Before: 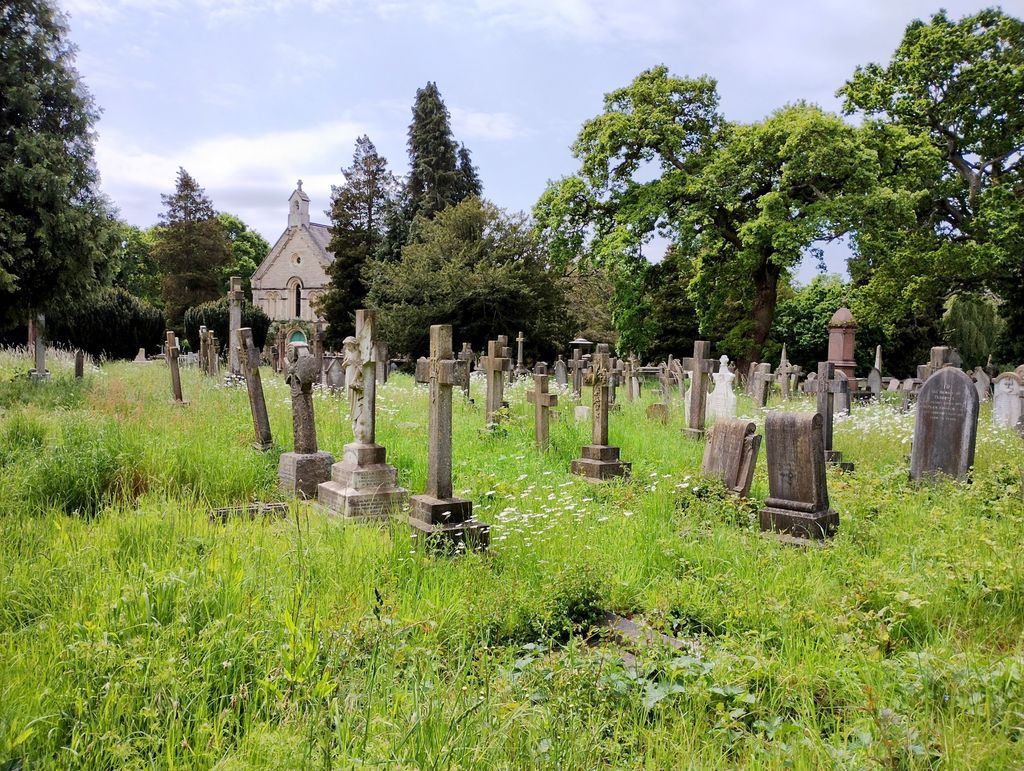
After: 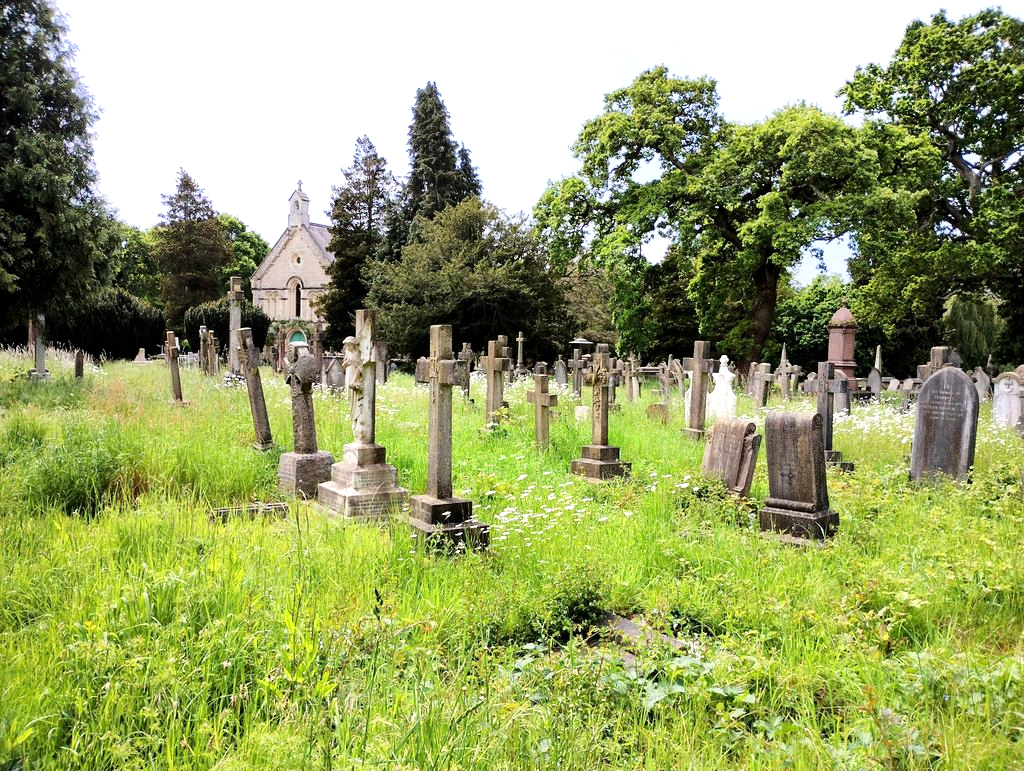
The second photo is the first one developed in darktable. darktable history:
tone equalizer: -8 EV -0.749 EV, -7 EV -0.72 EV, -6 EV -0.597 EV, -5 EV -0.364 EV, -3 EV 0.374 EV, -2 EV 0.6 EV, -1 EV 0.677 EV, +0 EV 0.763 EV, mask exposure compensation -0.493 EV
